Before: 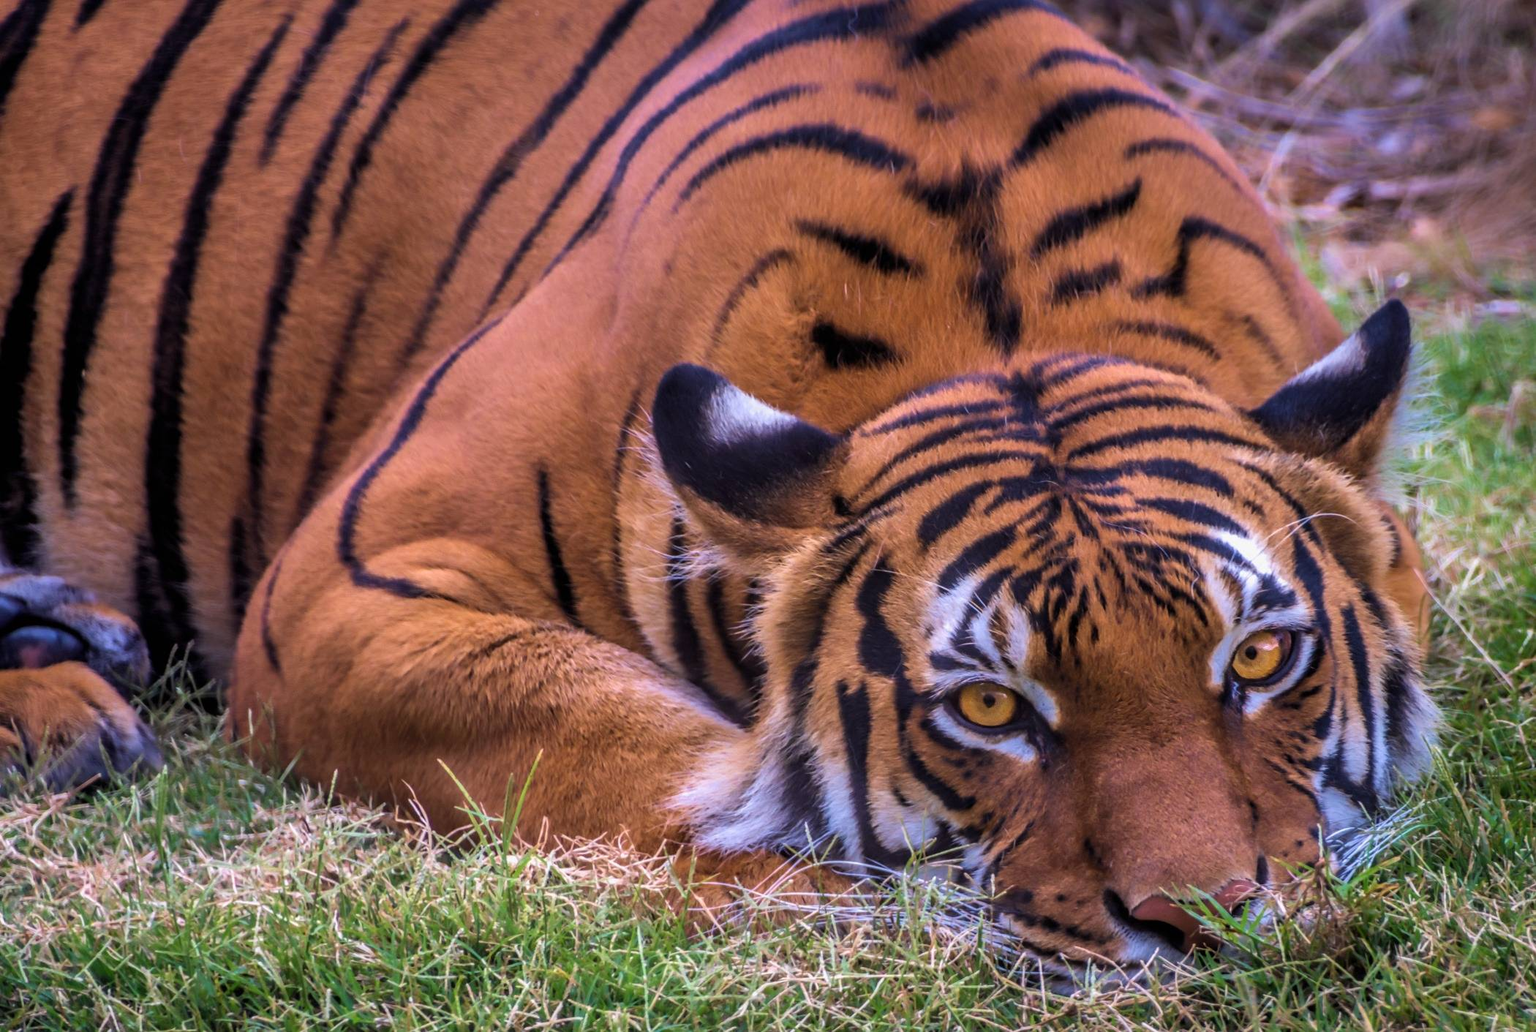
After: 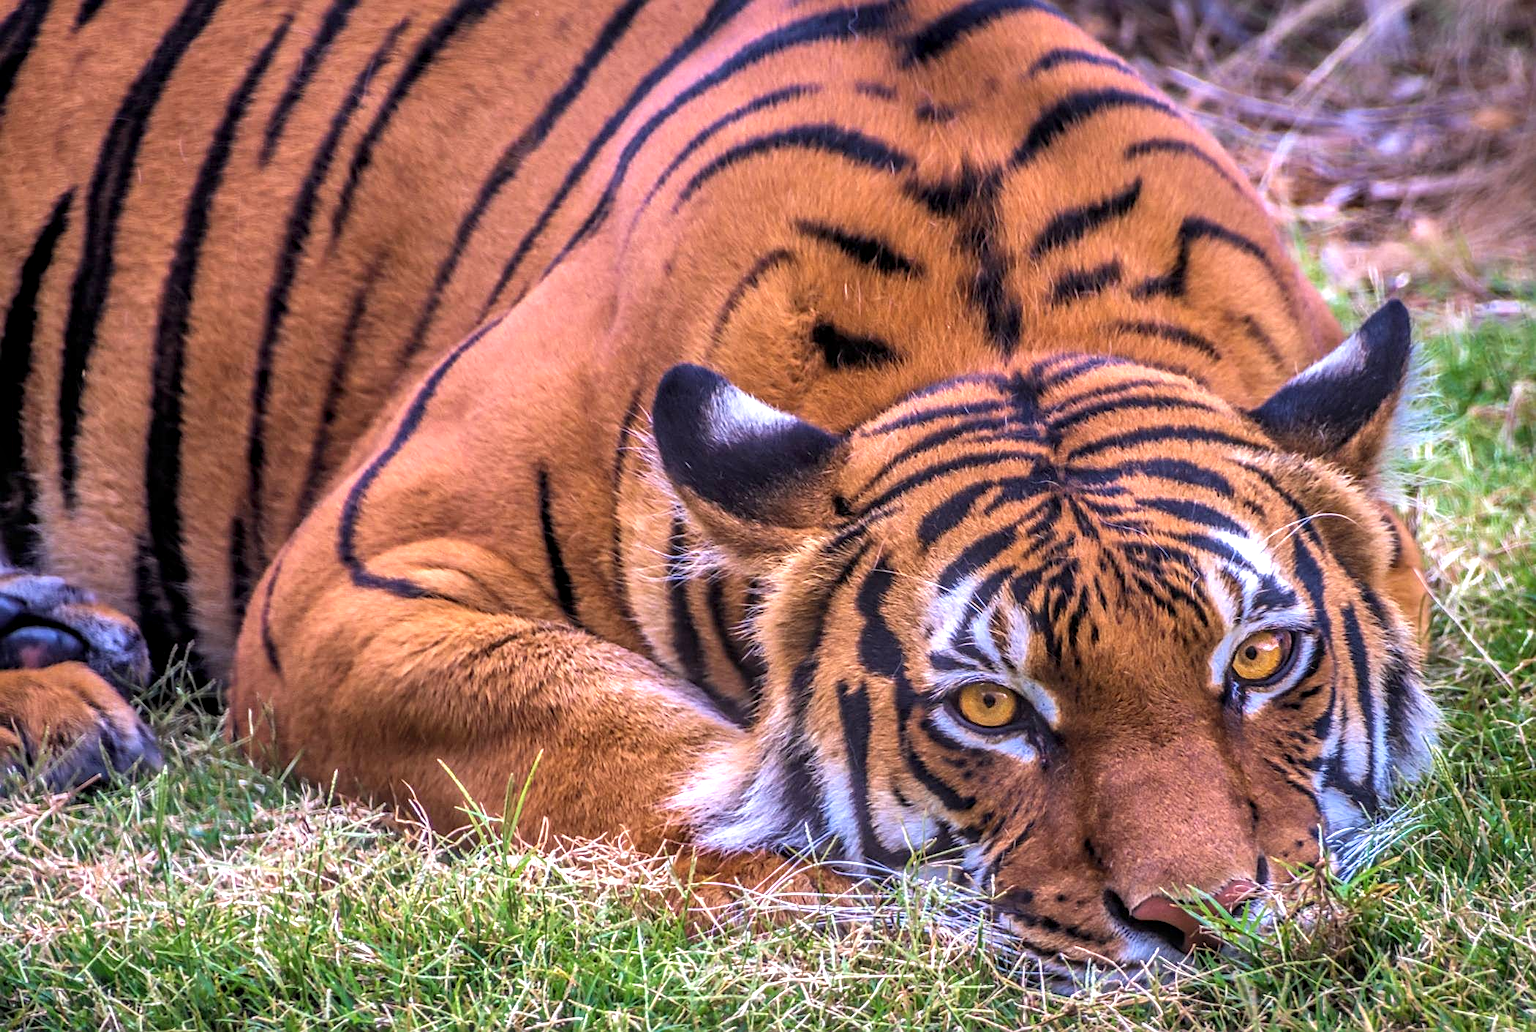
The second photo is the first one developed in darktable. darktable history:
shadows and highlights: shadows 25, highlights -48, soften with gaussian
local contrast: highlights 0%, shadows 0%, detail 133%
sharpen: on, module defaults
exposure: exposure 0.7 EV, compensate highlight preservation false
